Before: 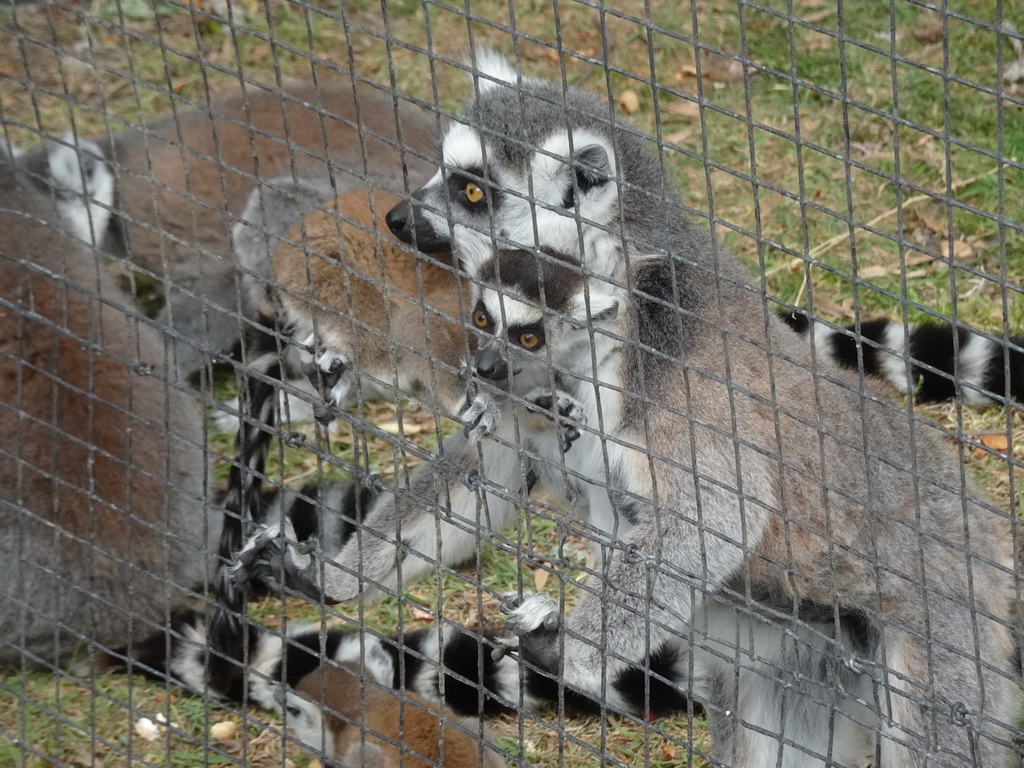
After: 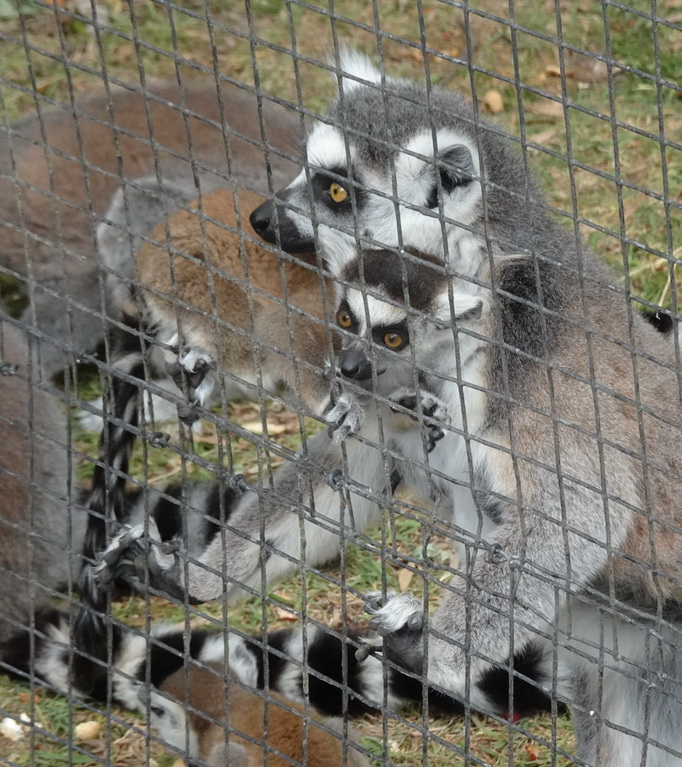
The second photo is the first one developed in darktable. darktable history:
crop and rotate: left 13.373%, right 19.967%
